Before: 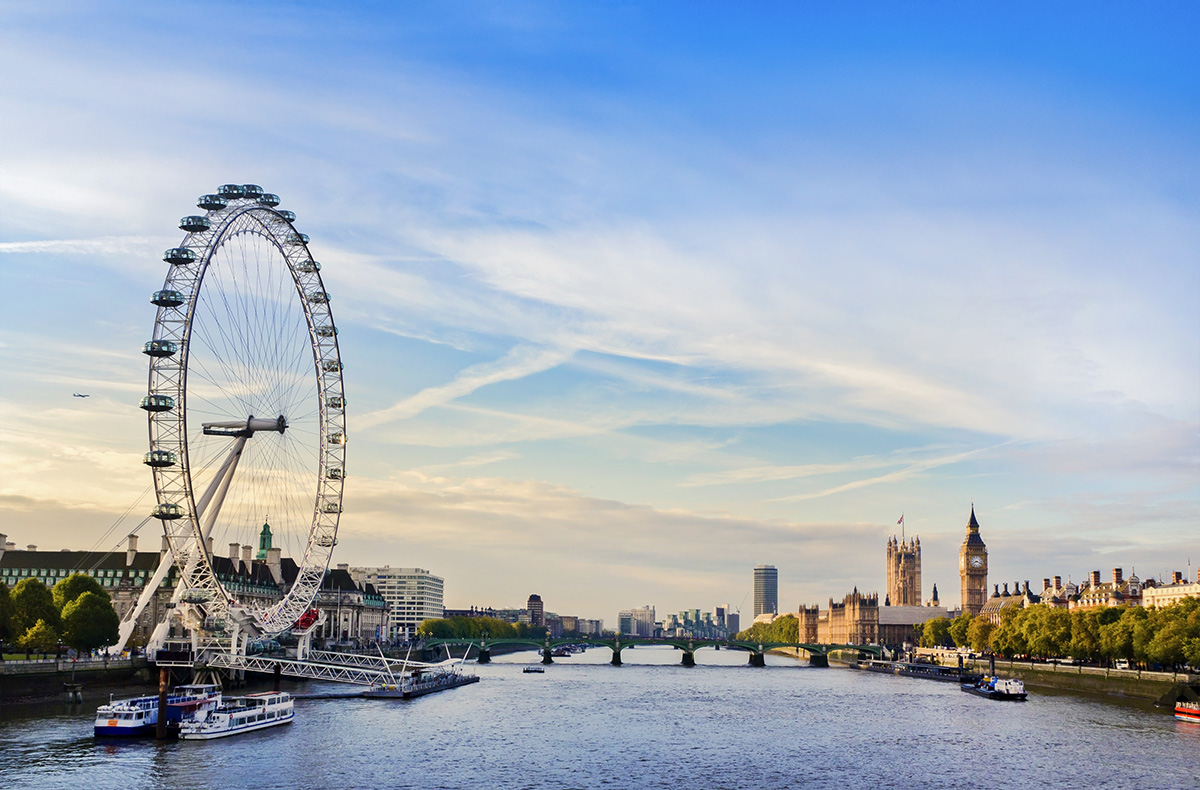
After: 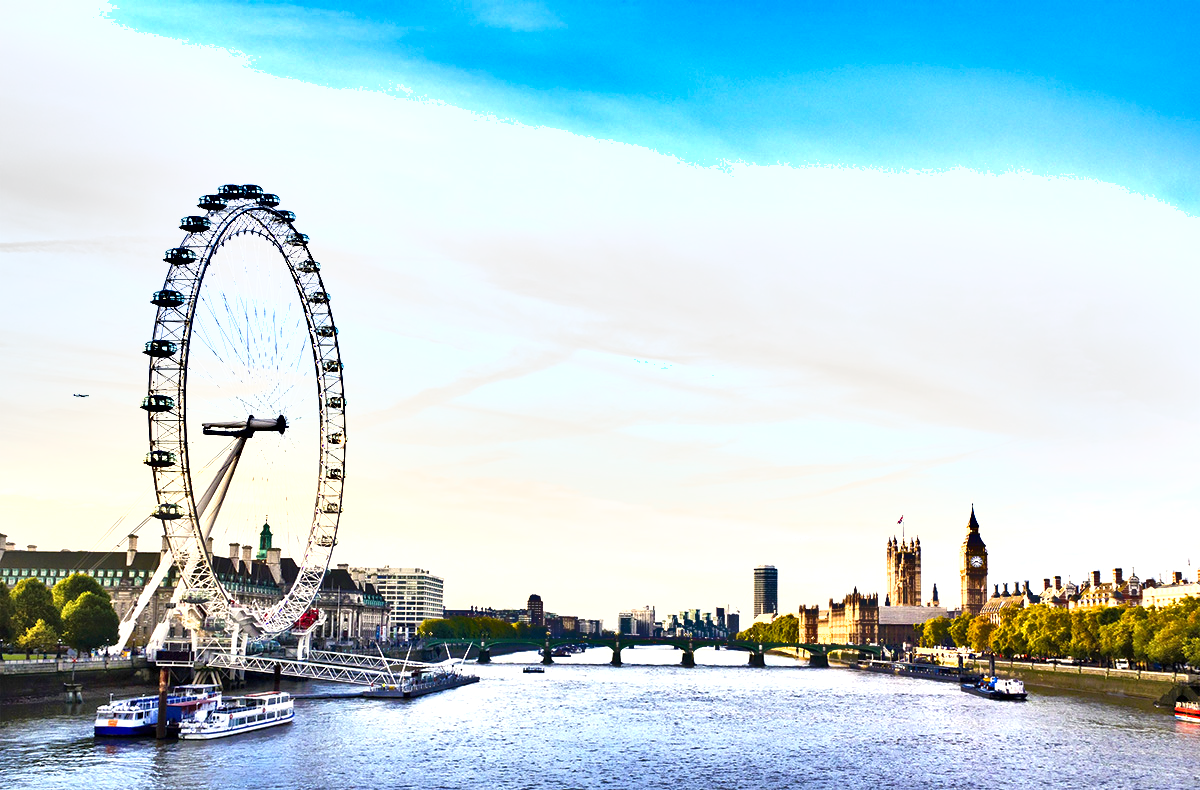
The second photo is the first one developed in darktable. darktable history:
exposure: exposure 1.156 EV, compensate highlight preservation false
shadows and highlights: shadows 59.07, soften with gaussian
tone equalizer: -8 EV 0.02 EV, -7 EV -0.03 EV, -6 EV 0.027 EV, -5 EV 0.039 EV, -4 EV 0.303 EV, -3 EV 0.663 EV, -2 EV 0.583 EV, -1 EV 0.184 EV, +0 EV 0.04 EV
